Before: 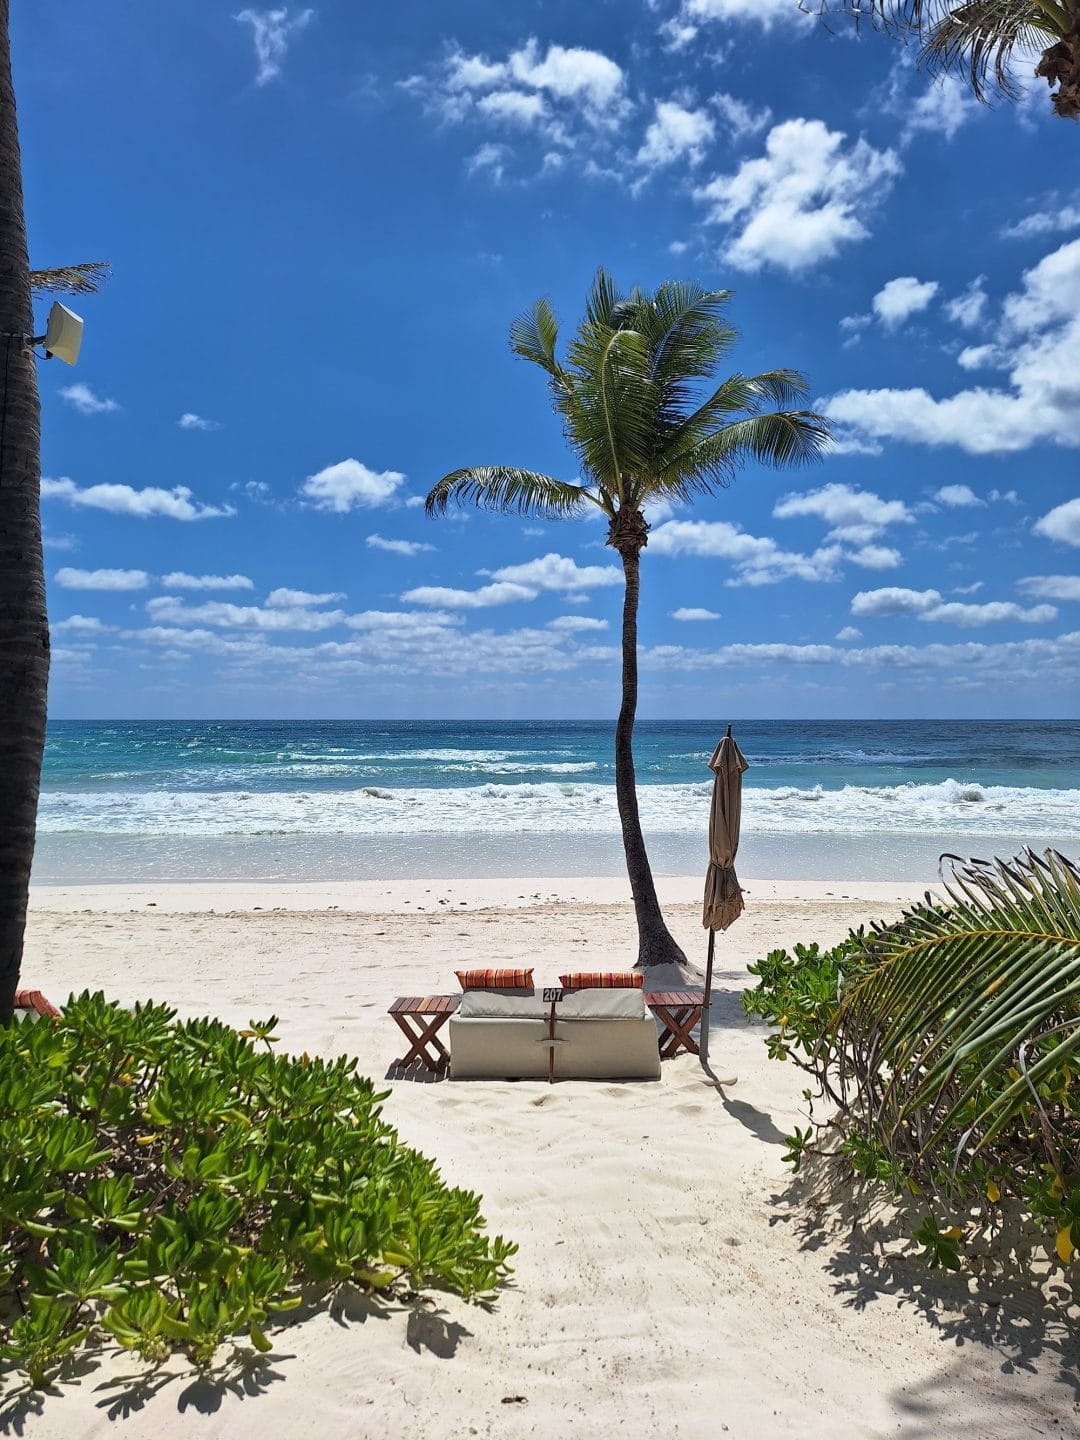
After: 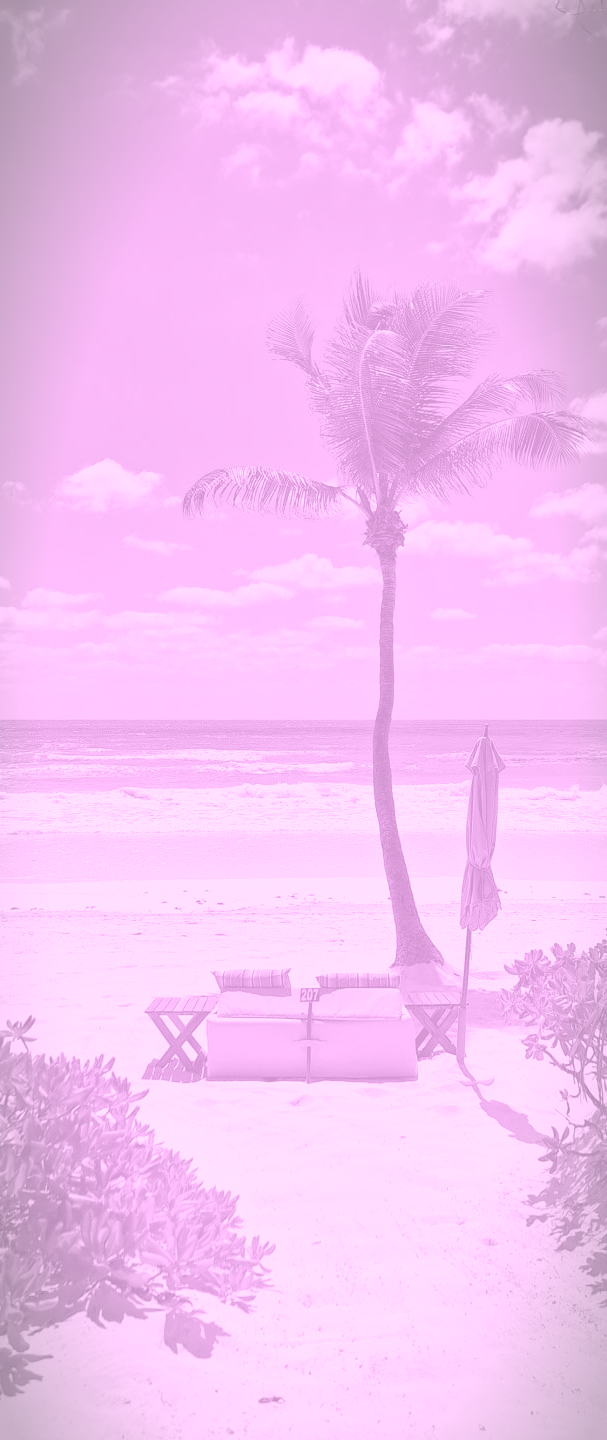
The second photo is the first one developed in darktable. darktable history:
colorize: hue 331.2°, saturation 75%, source mix 30.28%, lightness 70.52%, version 1
vignetting: fall-off start 87%, automatic ratio true
crop and rotate: left 22.516%, right 21.234%
